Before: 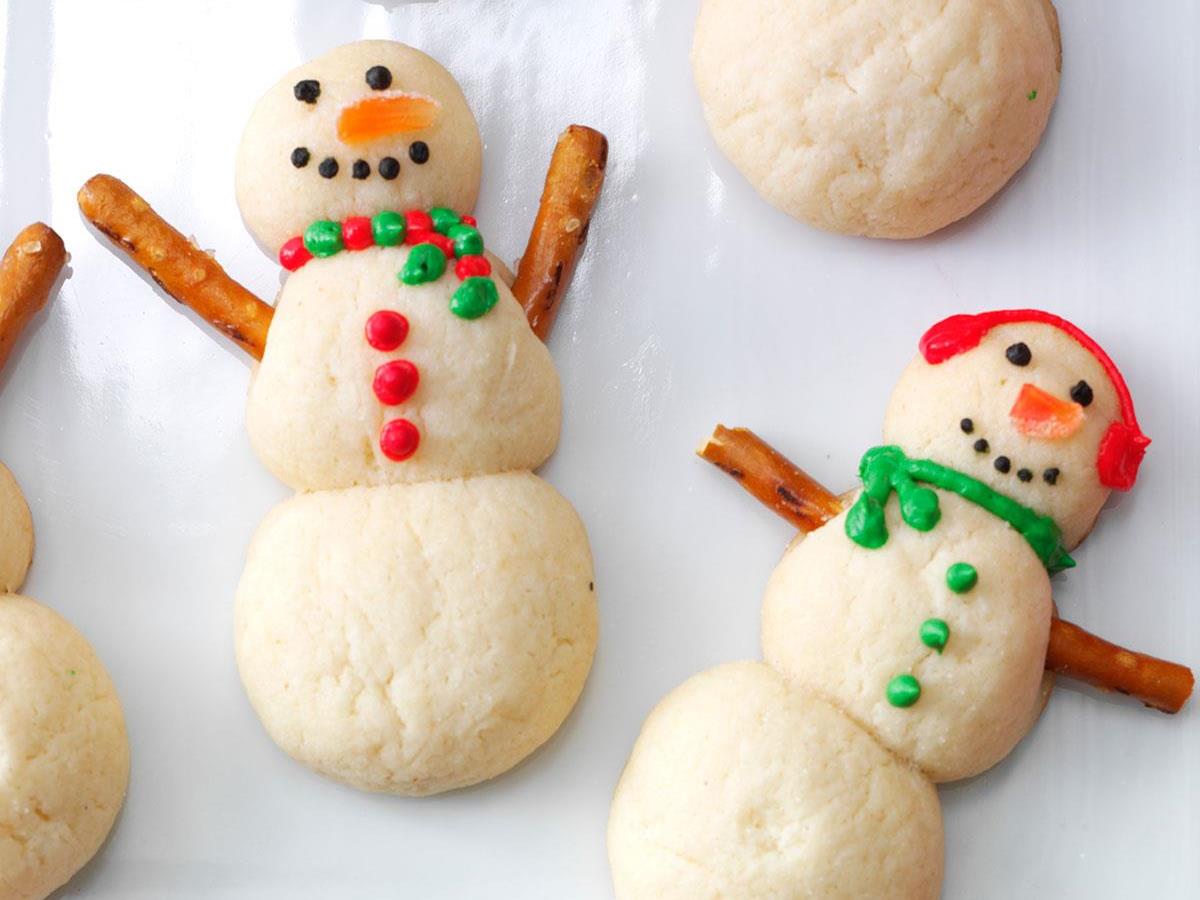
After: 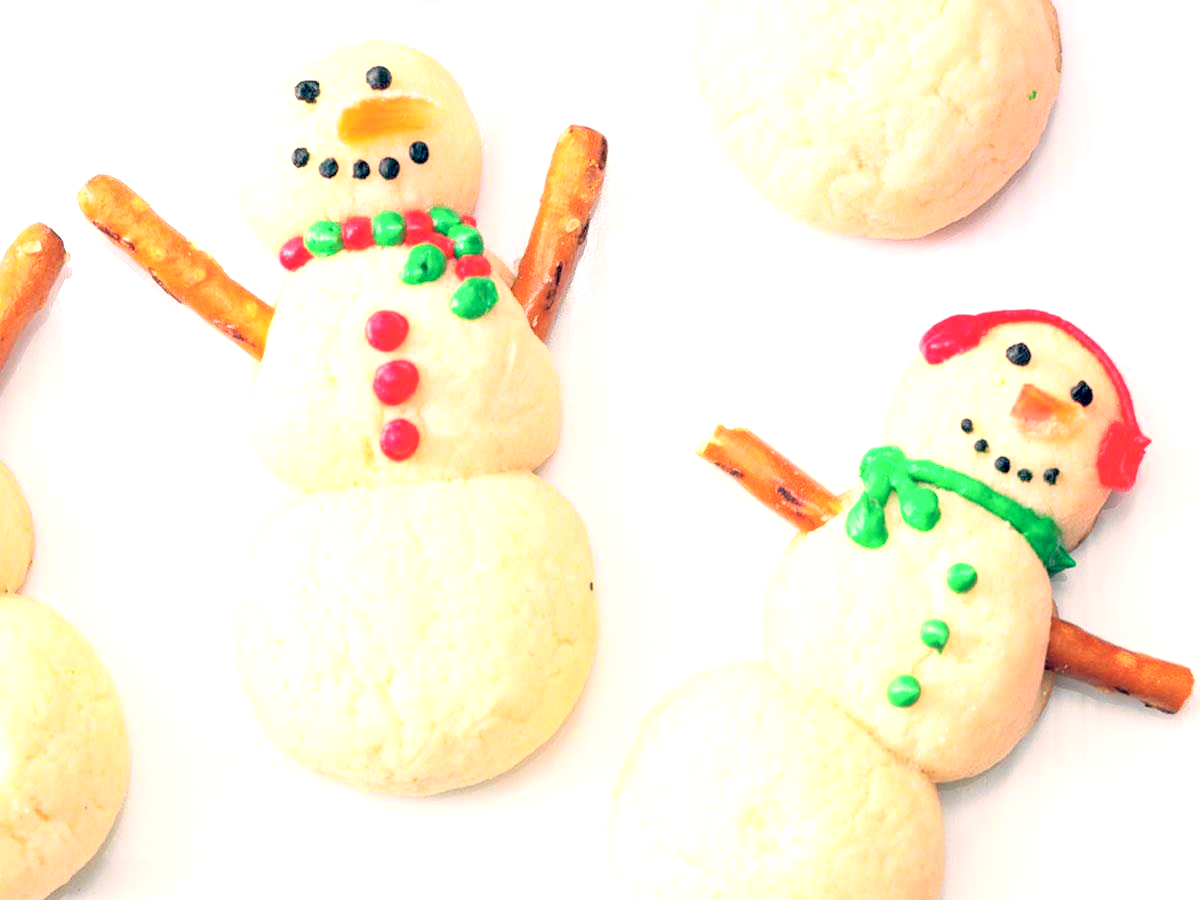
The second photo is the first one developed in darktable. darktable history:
contrast brightness saturation: contrast 0.14, brightness 0.21
color balance: lift [1.006, 0.985, 1.002, 1.015], gamma [1, 0.953, 1.008, 1.047], gain [1.076, 1.13, 1.004, 0.87]
sharpen: amount 0.2
exposure: black level correction 0.011, exposure 1.088 EV, compensate exposure bias true, compensate highlight preservation false
